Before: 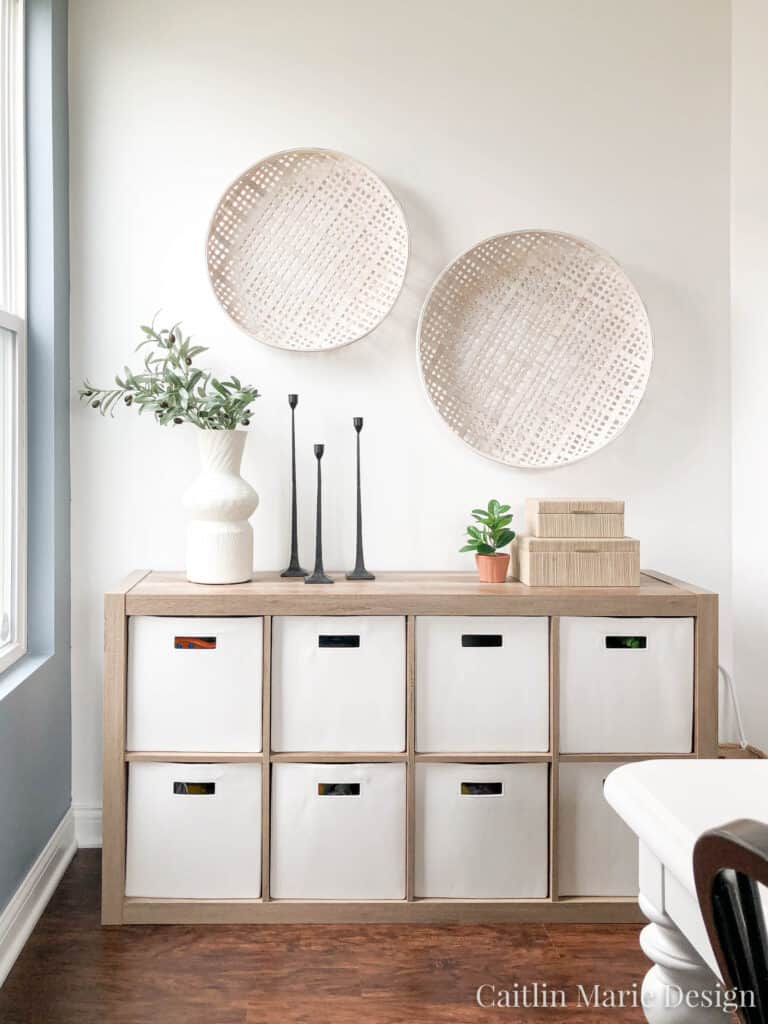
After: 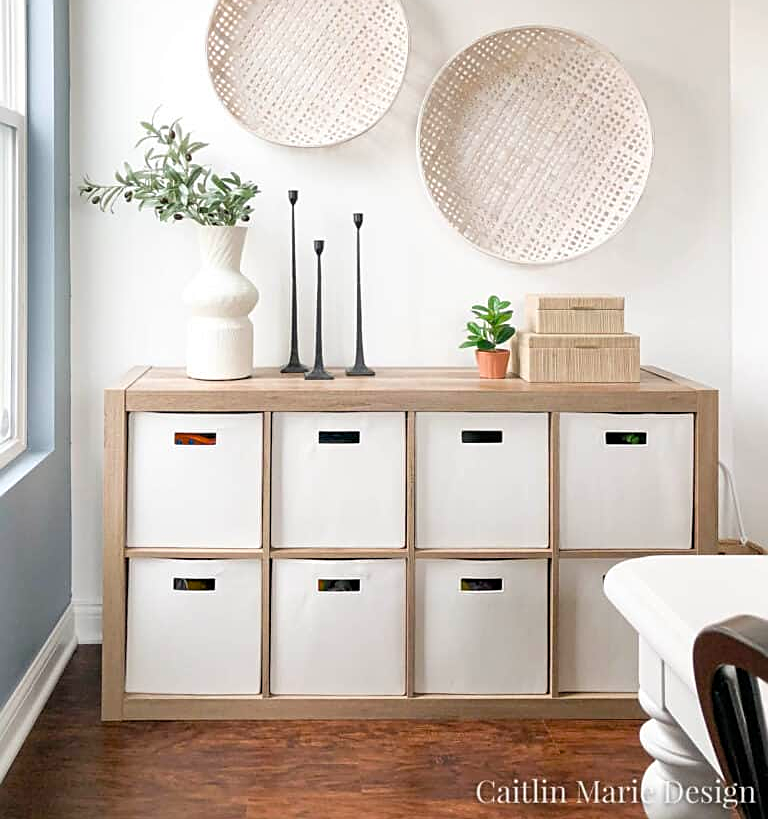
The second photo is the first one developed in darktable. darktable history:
crop and rotate: top 19.998%
color balance rgb: perceptual saturation grading › global saturation 25%, global vibrance 10%
sharpen: on, module defaults
